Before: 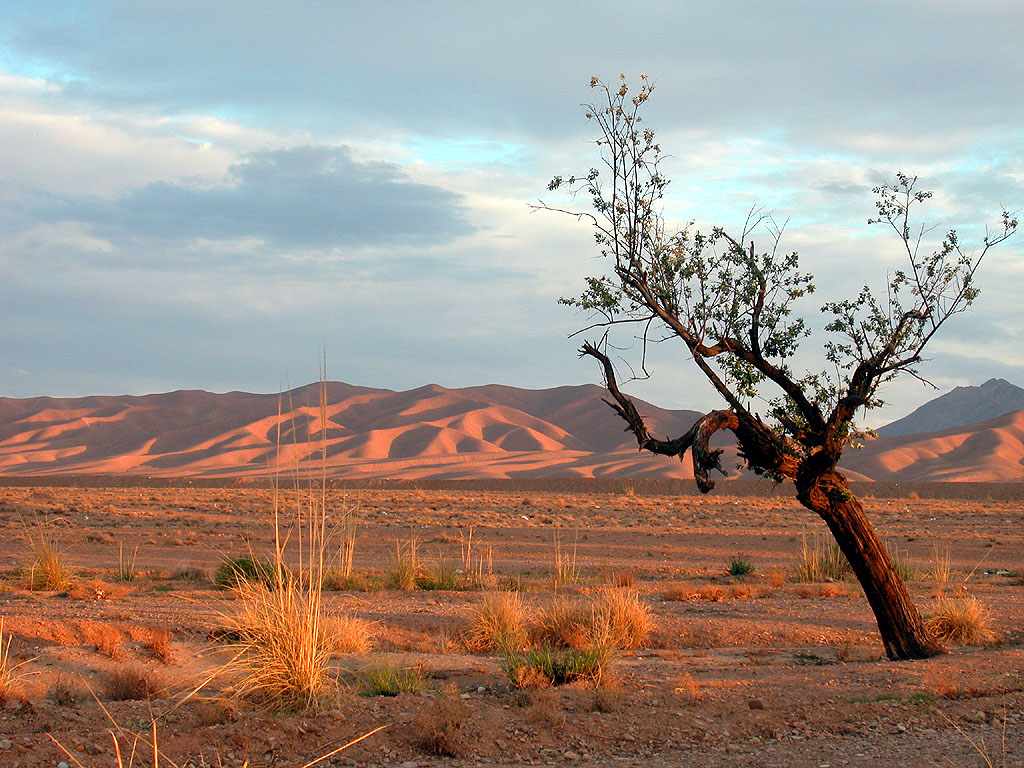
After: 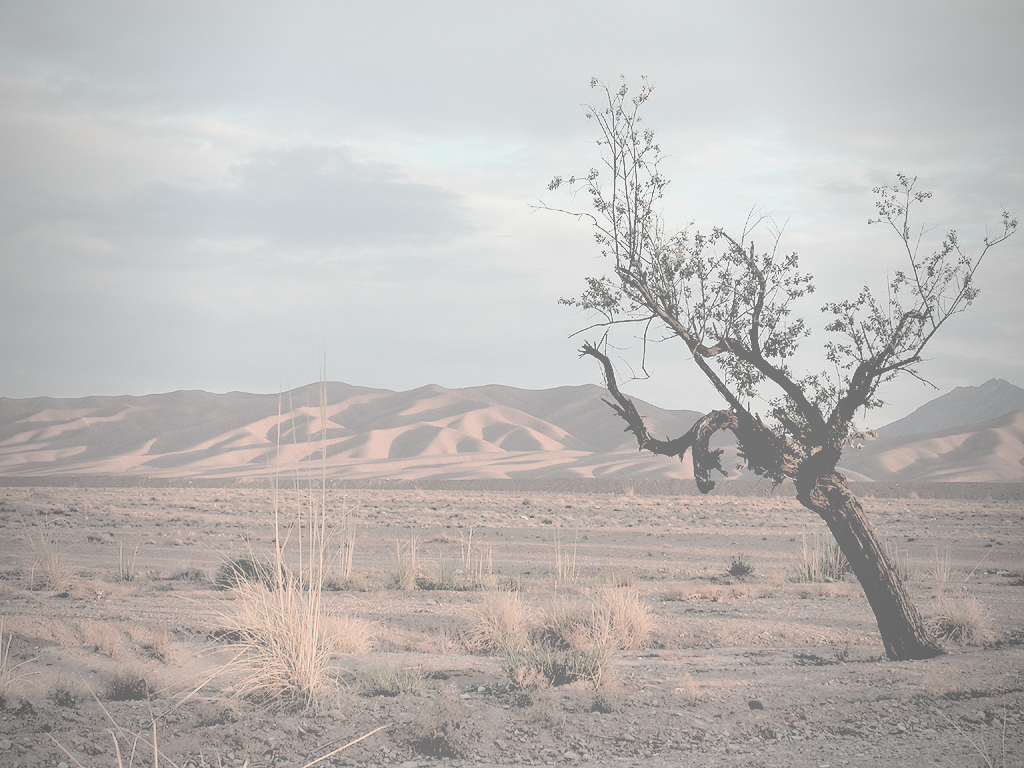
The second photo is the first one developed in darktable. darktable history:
rgb levels: levels [[0.034, 0.472, 0.904], [0, 0.5, 1], [0, 0.5, 1]]
vignetting: fall-off start 97%, fall-off radius 100%, width/height ratio 0.609, unbound false
contrast brightness saturation: contrast -0.32, brightness 0.75, saturation -0.78
